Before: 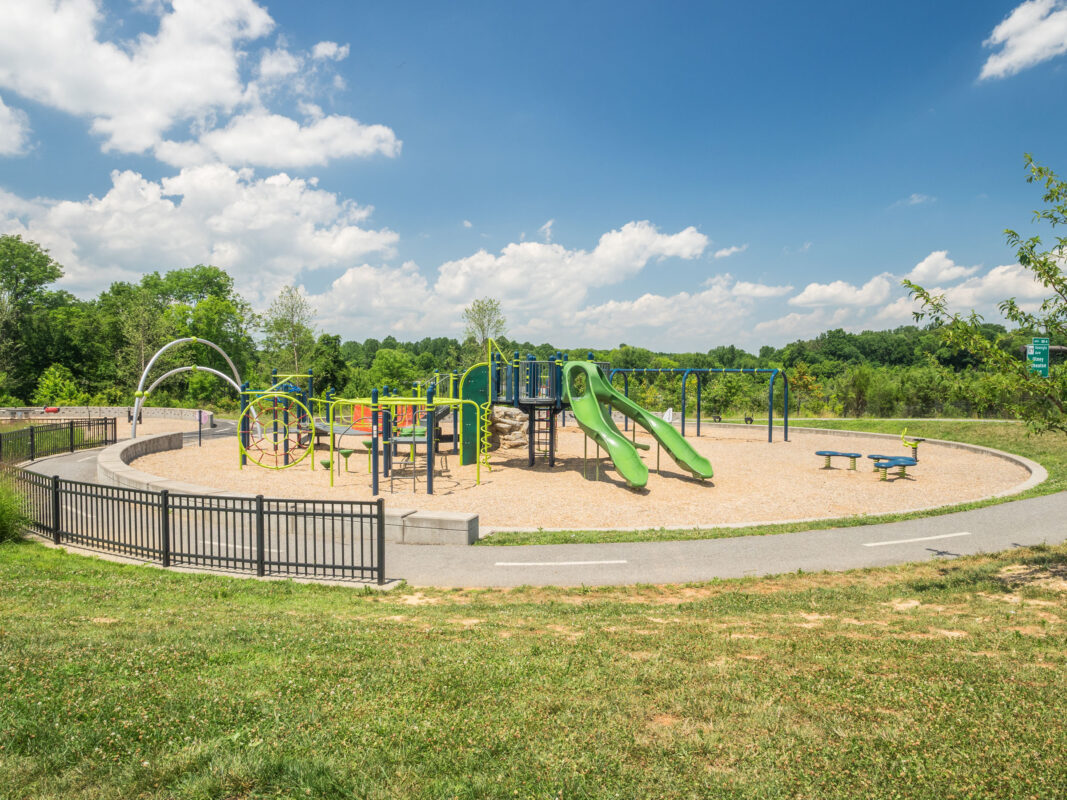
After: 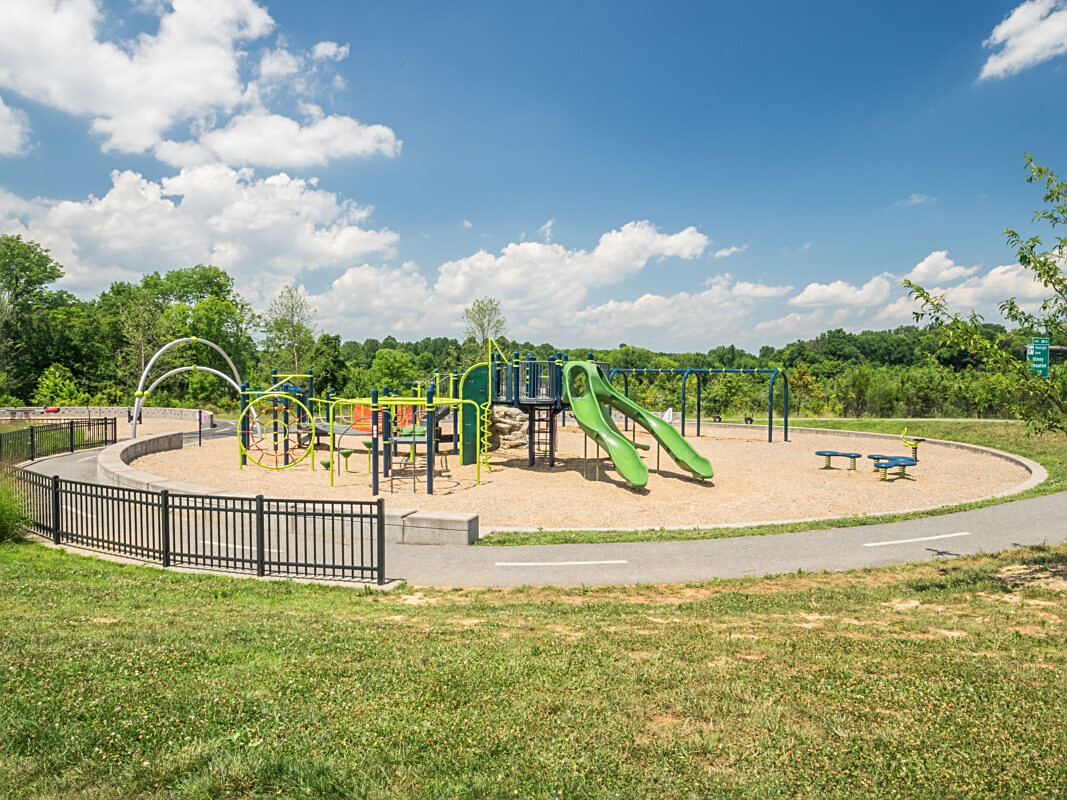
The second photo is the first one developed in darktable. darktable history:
sharpen: on, module defaults
white balance: emerald 1
rotate and perspective: crop left 0, crop top 0
